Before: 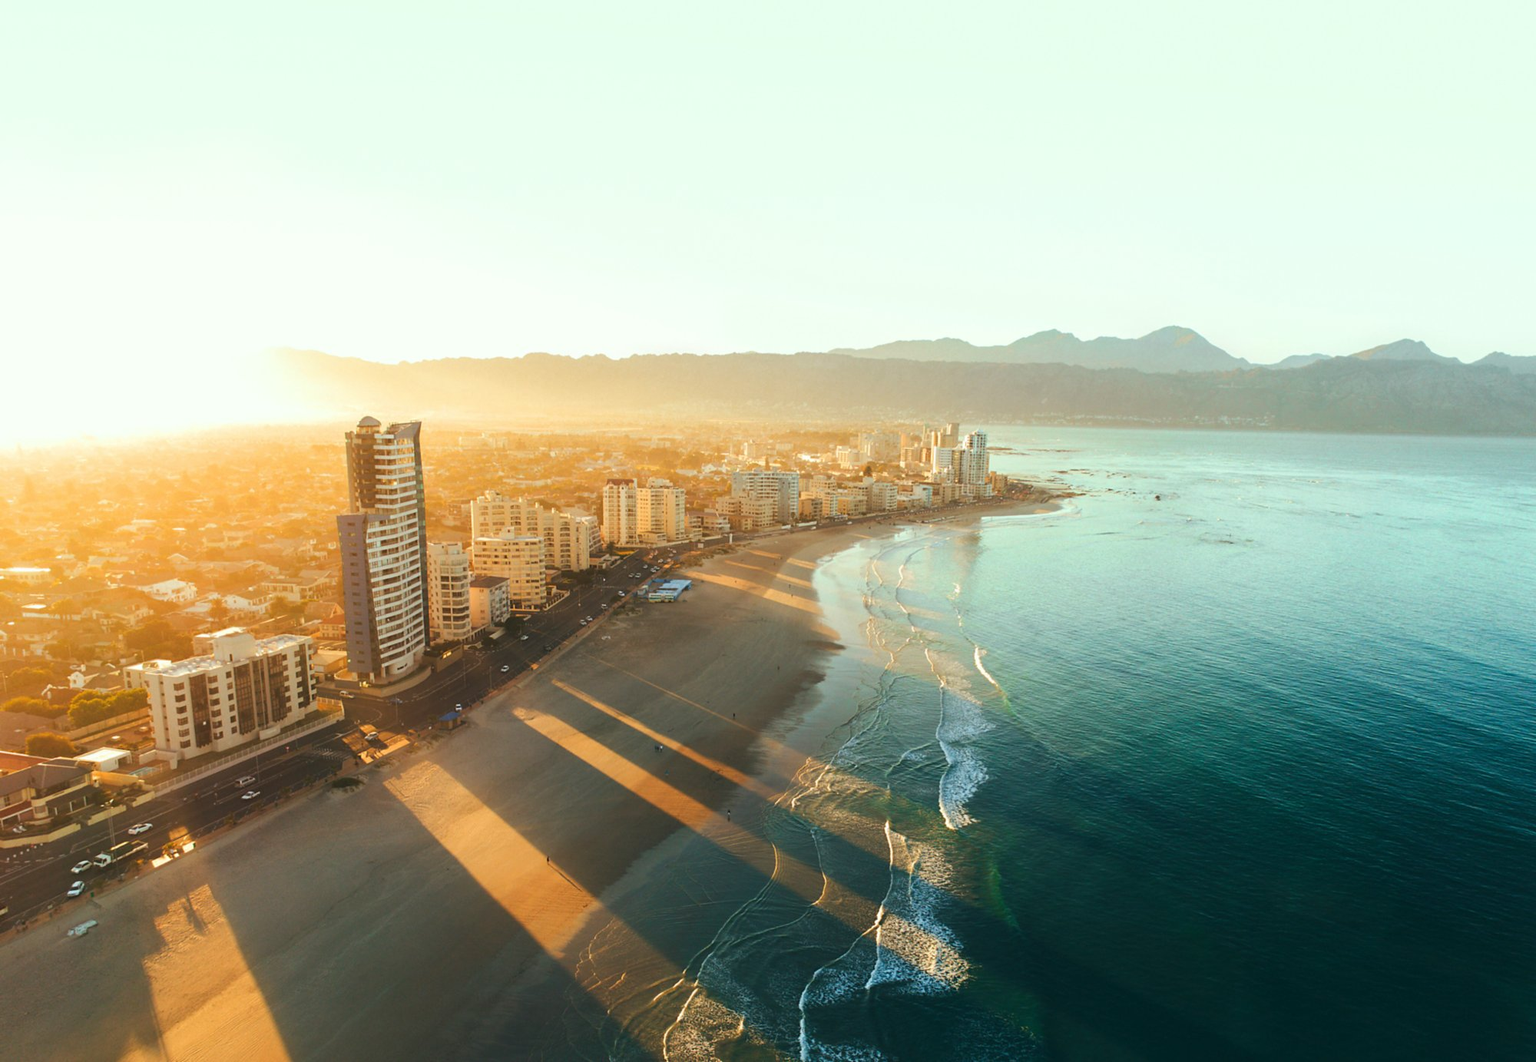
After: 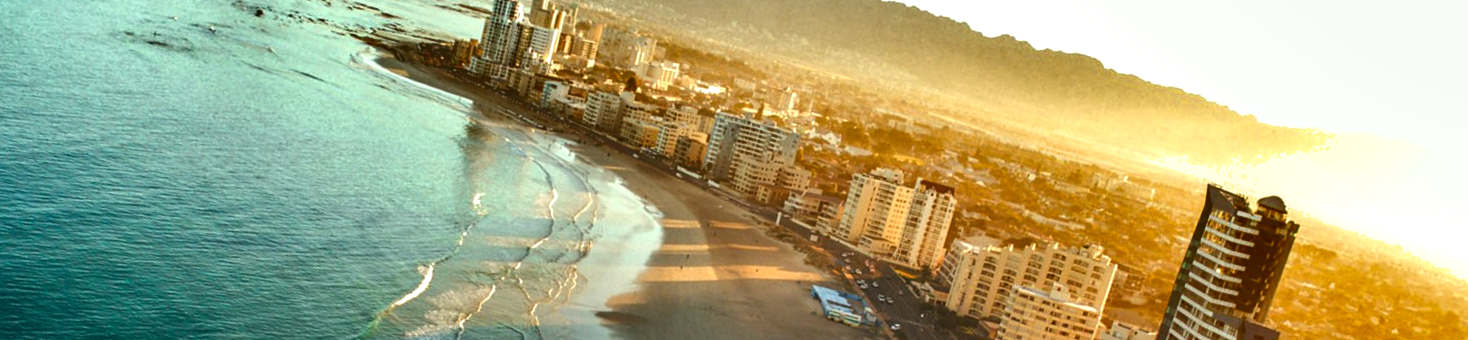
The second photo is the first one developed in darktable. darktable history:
crop and rotate: angle 16.12°, top 30.835%, bottom 35.653%
local contrast: detail 130%
shadows and highlights: white point adjustment -3.64, highlights -63.34, highlights color adjustment 42%, soften with gaussian
exposure: exposure 0.367 EV, compensate highlight preservation false
